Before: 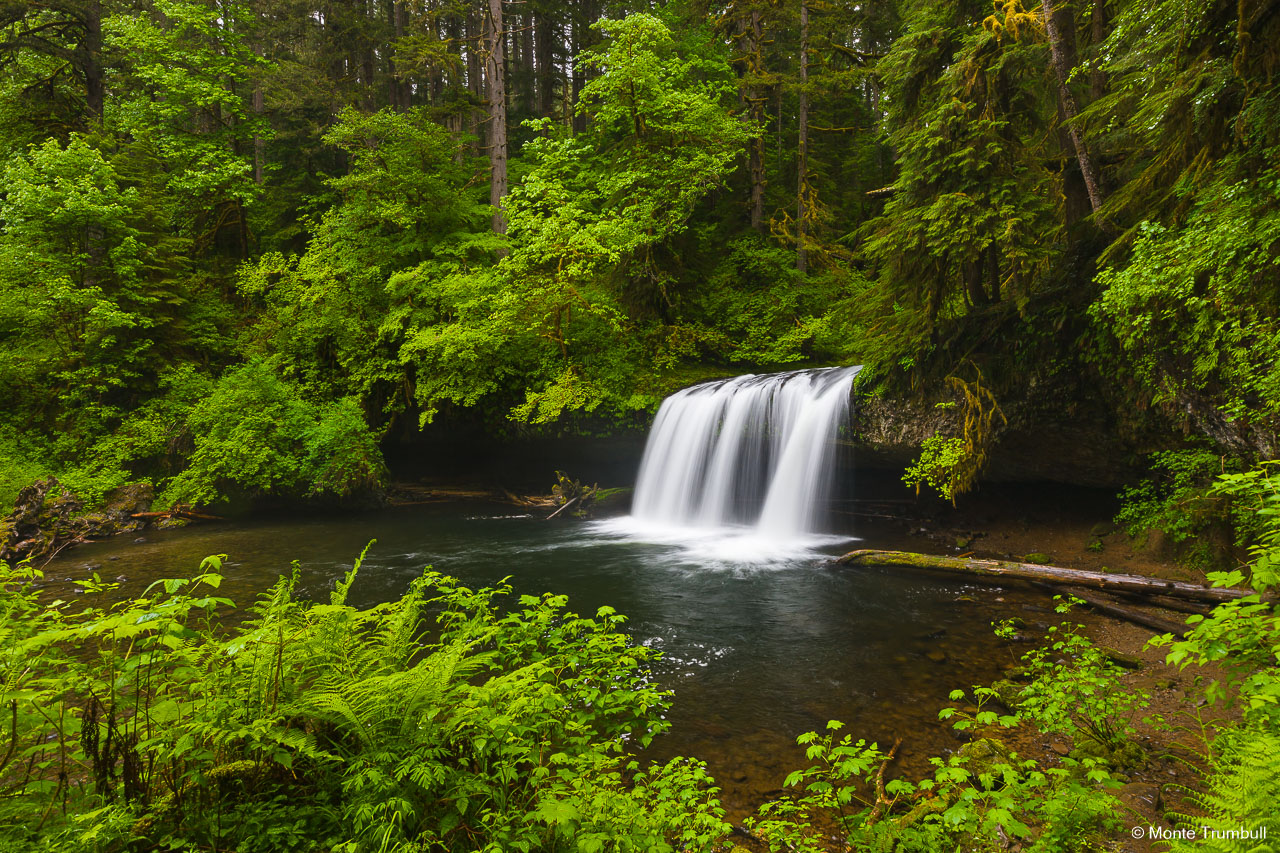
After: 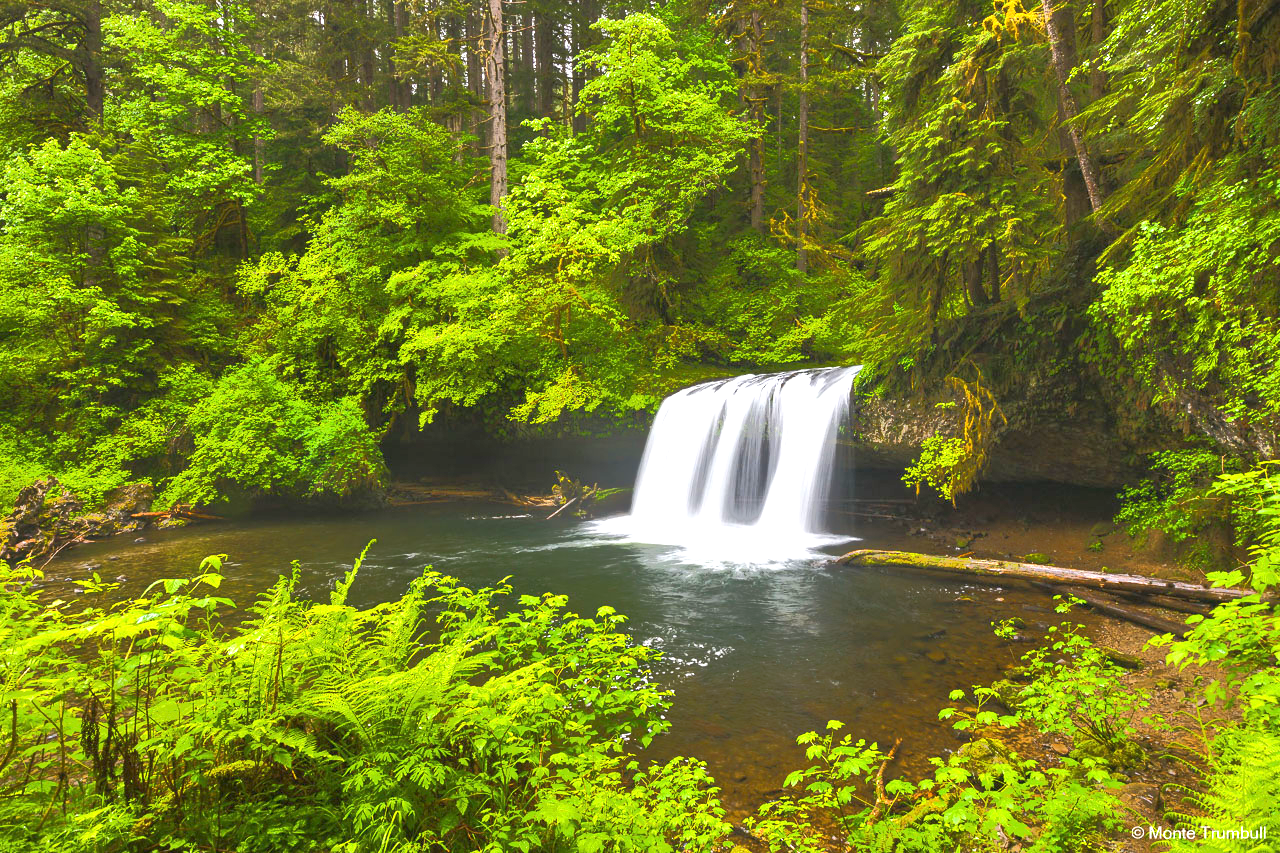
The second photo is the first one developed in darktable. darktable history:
exposure: exposure 1.5 EV, compensate highlight preservation false
tone equalizer: -7 EV -0.63 EV, -6 EV 1 EV, -5 EV -0.45 EV, -4 EV 0.43 EV, -3 EV 0.41 EV, -2 EV 0.15 EV, -1 EV -0.15 EV, +0 EV -0.39 EV, smoothing diameter 25%, edges refinement/feathering 10, preserve details guided filter
